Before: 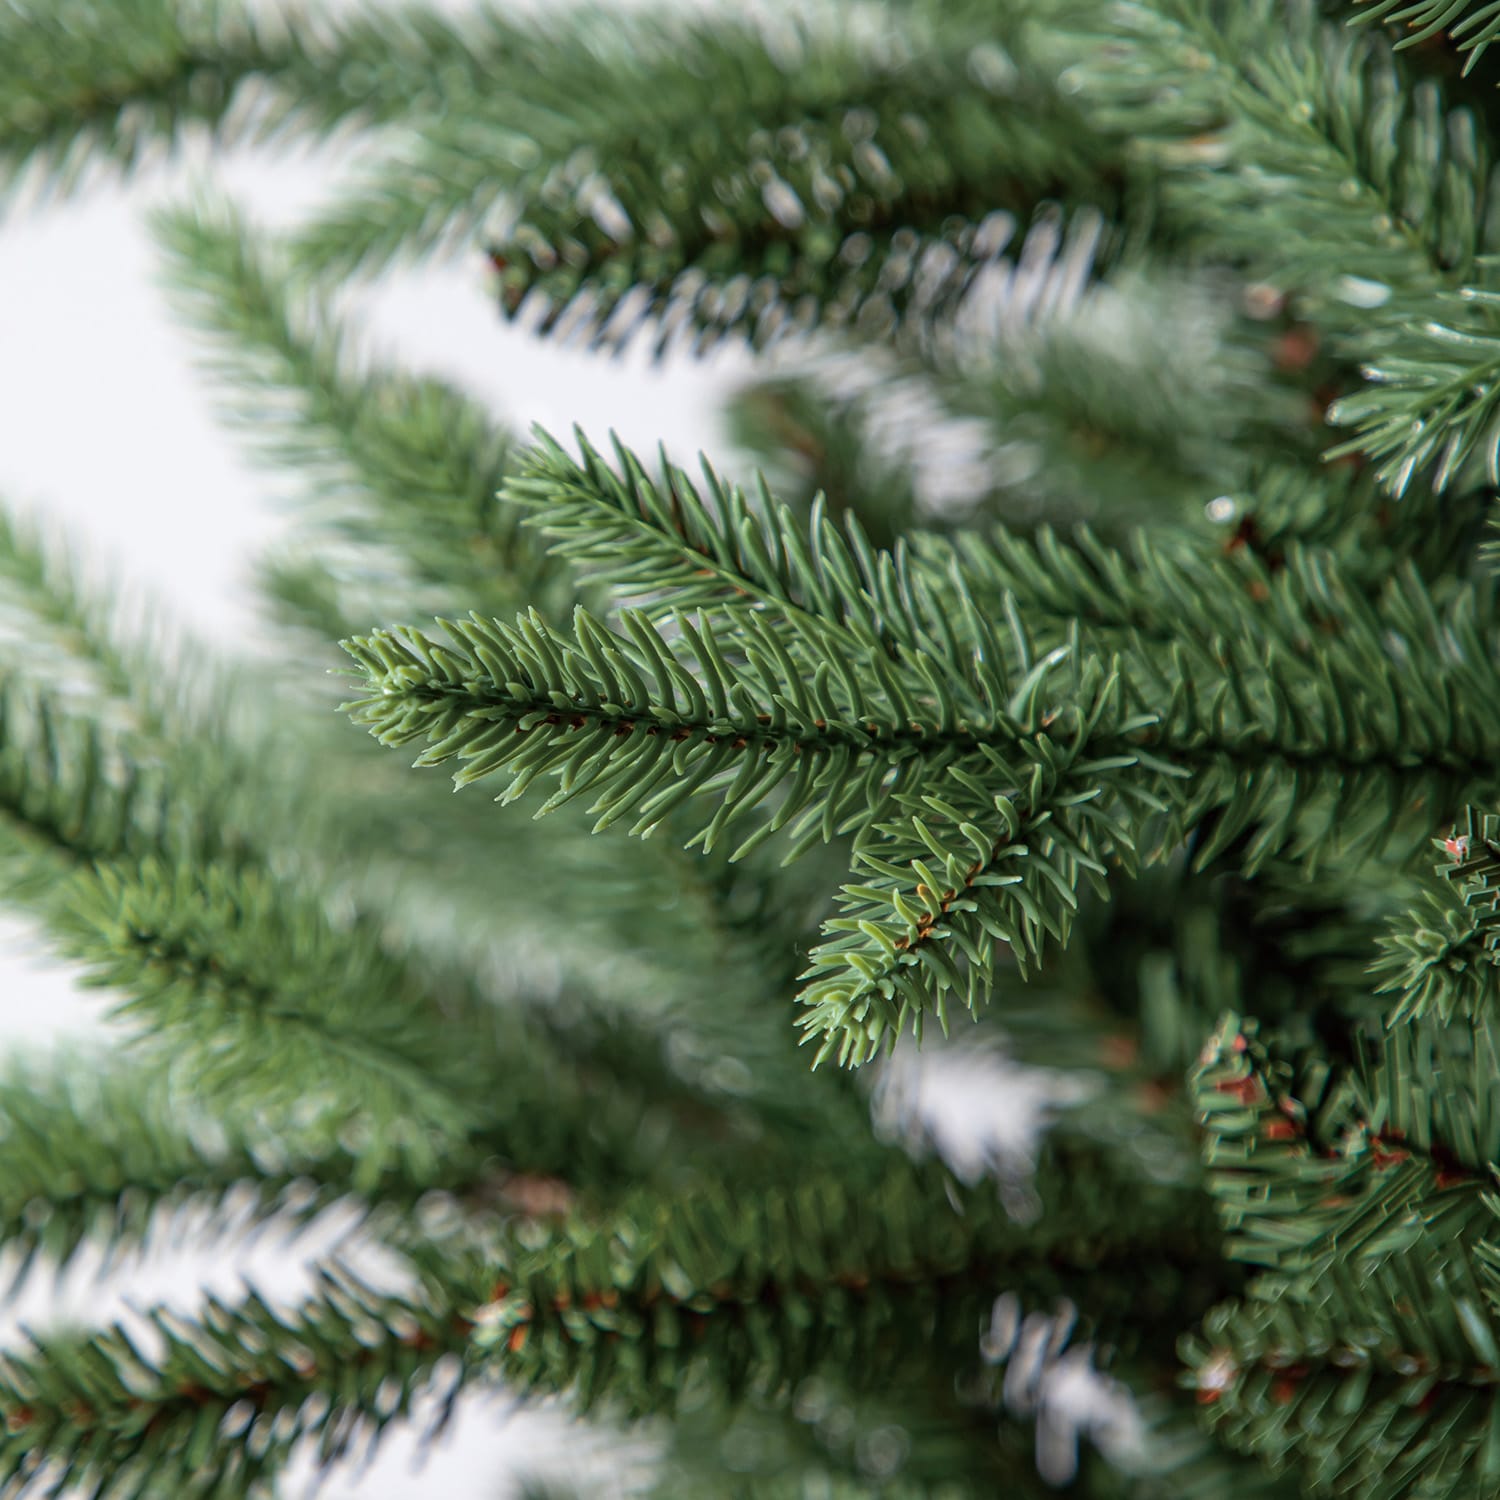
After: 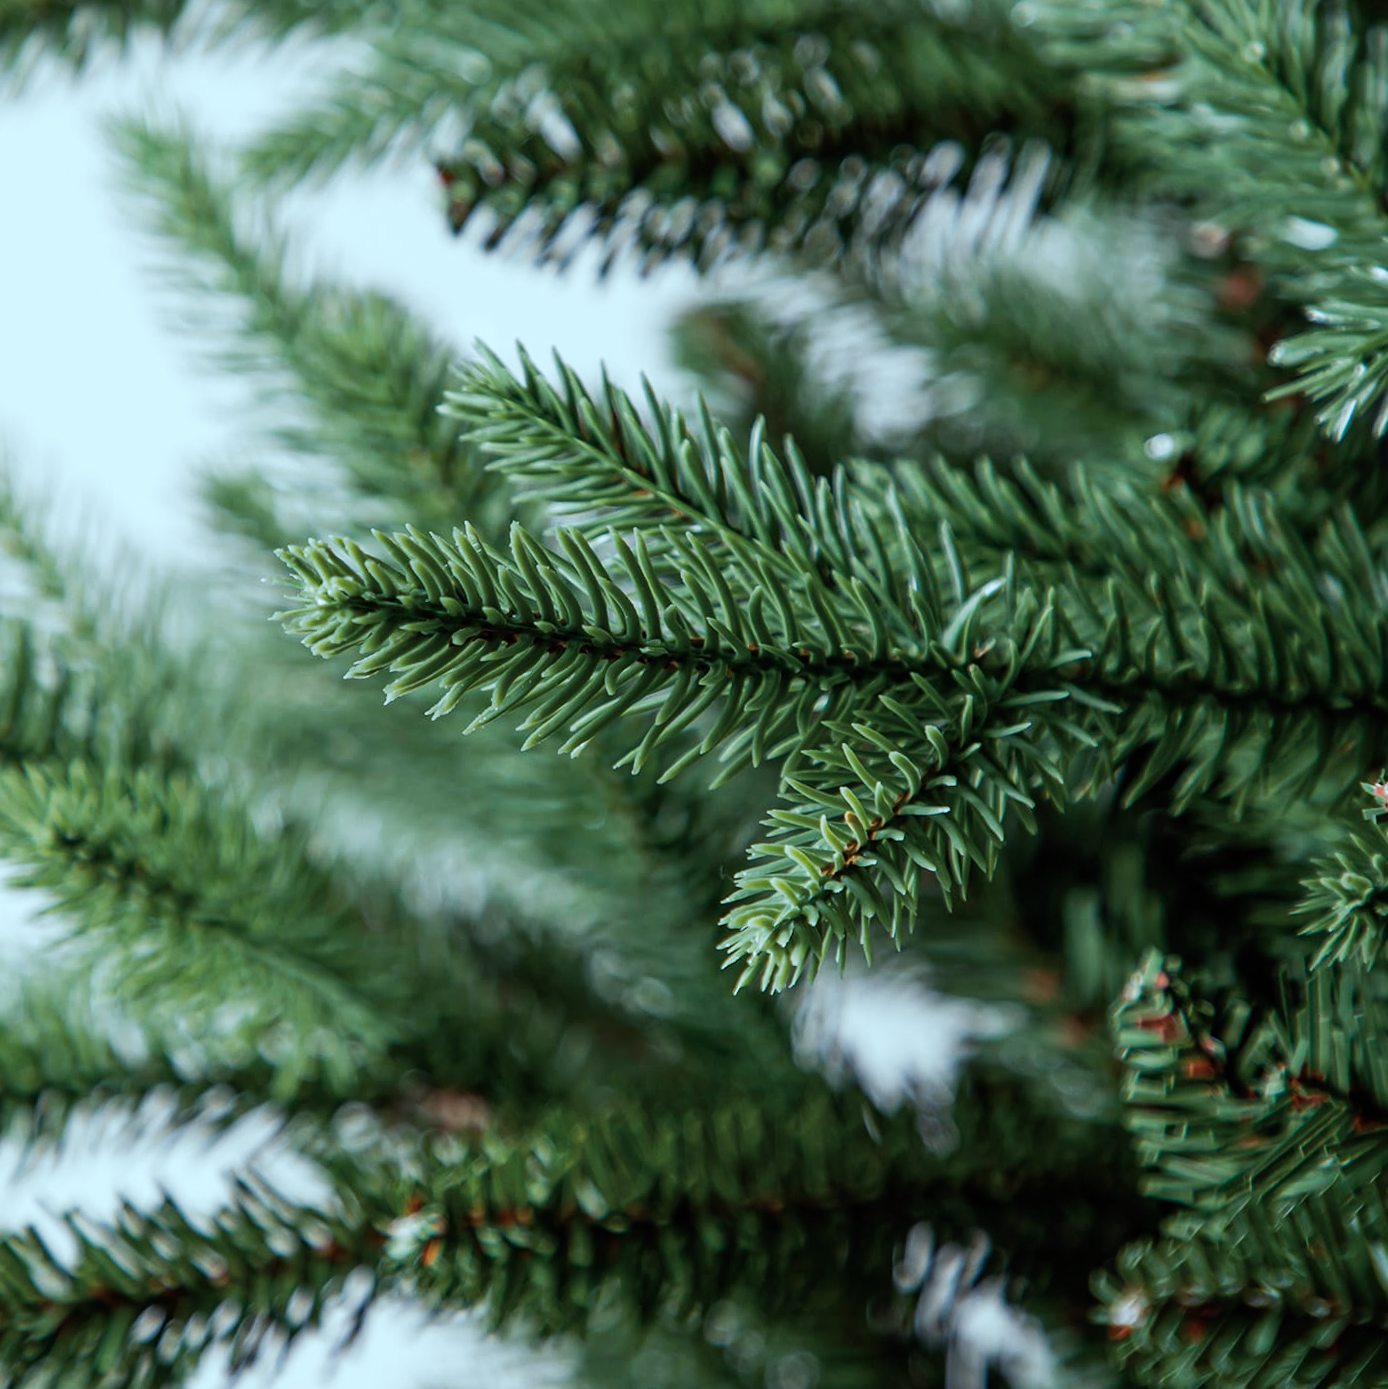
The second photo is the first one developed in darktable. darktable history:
filmic rgb: black relative exposure -11.33 EV, white relative exposure 3.23 EV, hardness 6.69, add noise in highlights 0.002, preserve chrominance no, color science v3 (2019), use custom middle-gray values true, contrast in highlights soft
color balance rgb: perceptual saturation grading › global saturation 8.536%, perceptual brilliance grading › highlights 13.936%, perceptual brilliance grading › shadows -18.816%
crop and rotate: angle -1.83°, left 3.11%, top 3.832%, right 1.451%, bottom 0.599%
color correction: highlights a* -10.28, highlights b* -9.67
